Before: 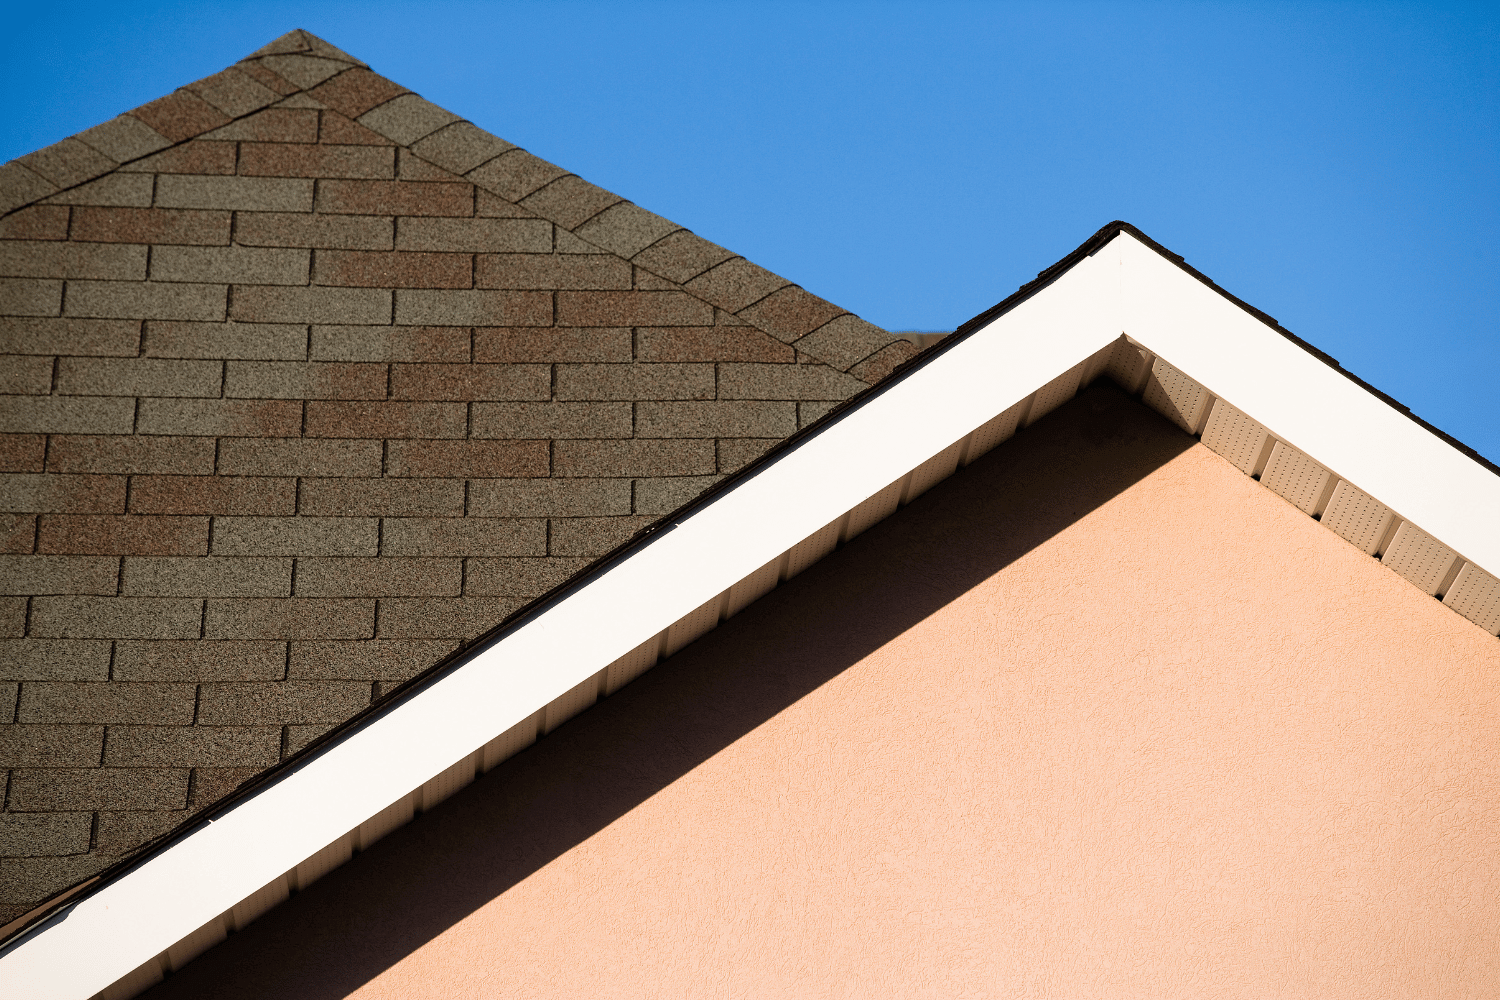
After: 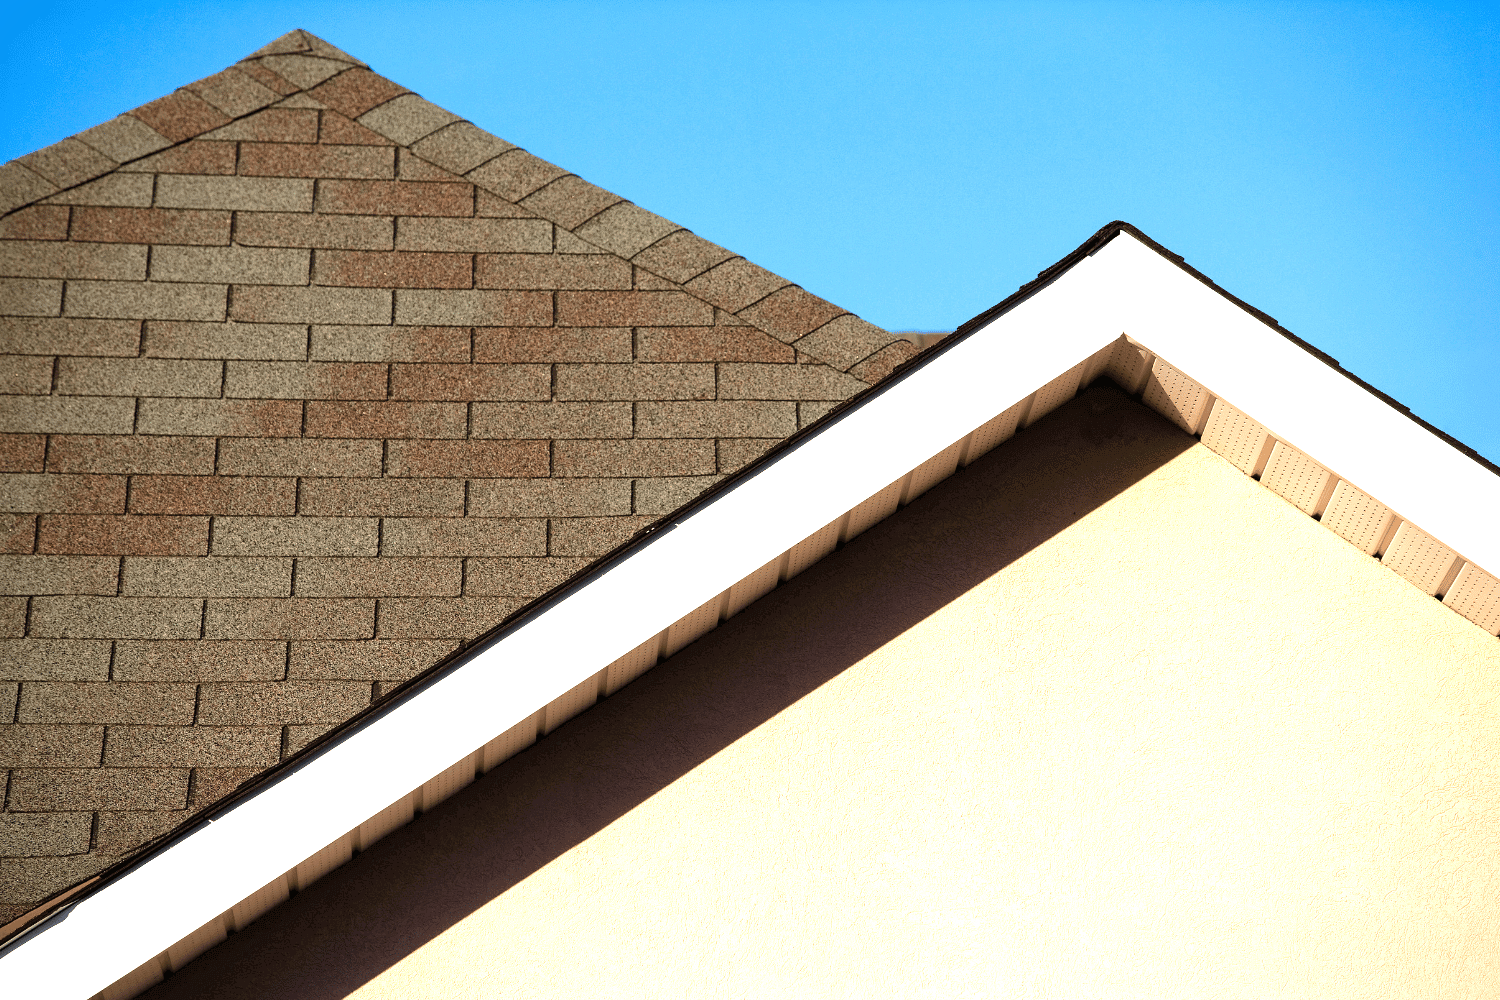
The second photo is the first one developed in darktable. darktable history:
local contrast: mode bilateral grid, contrast 10, coarseness 25, detail 115%, midtone range 0.2
white balance: red 1.009, blue 0.985
exposure: exposure 1 EV, compensate highlight preservation false
